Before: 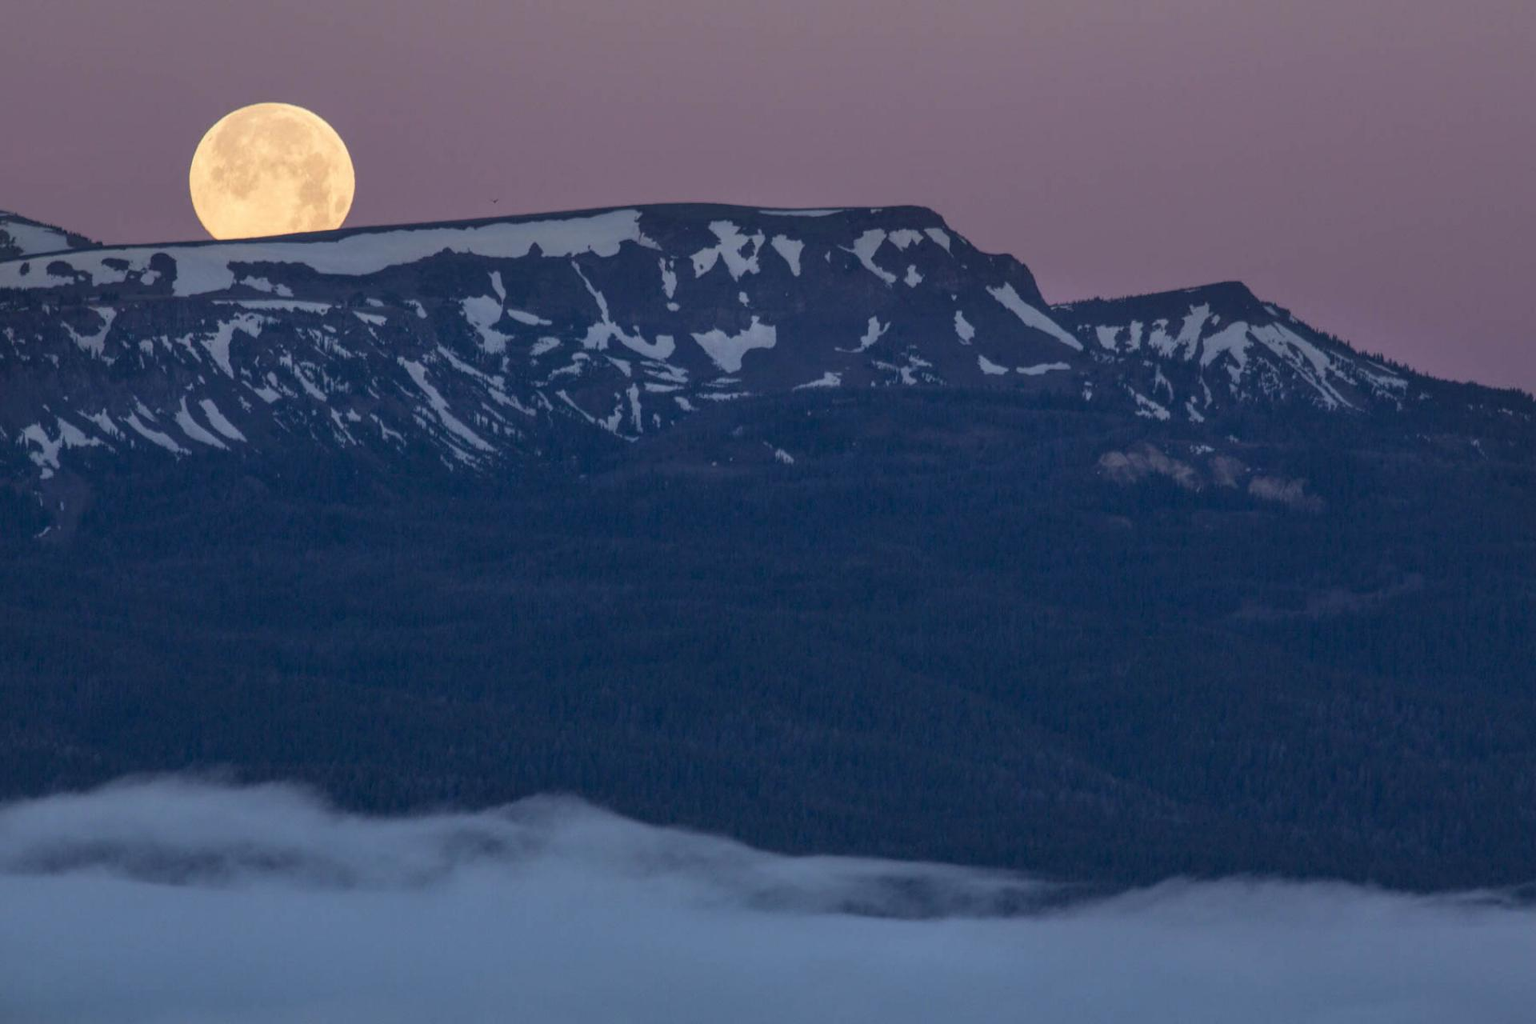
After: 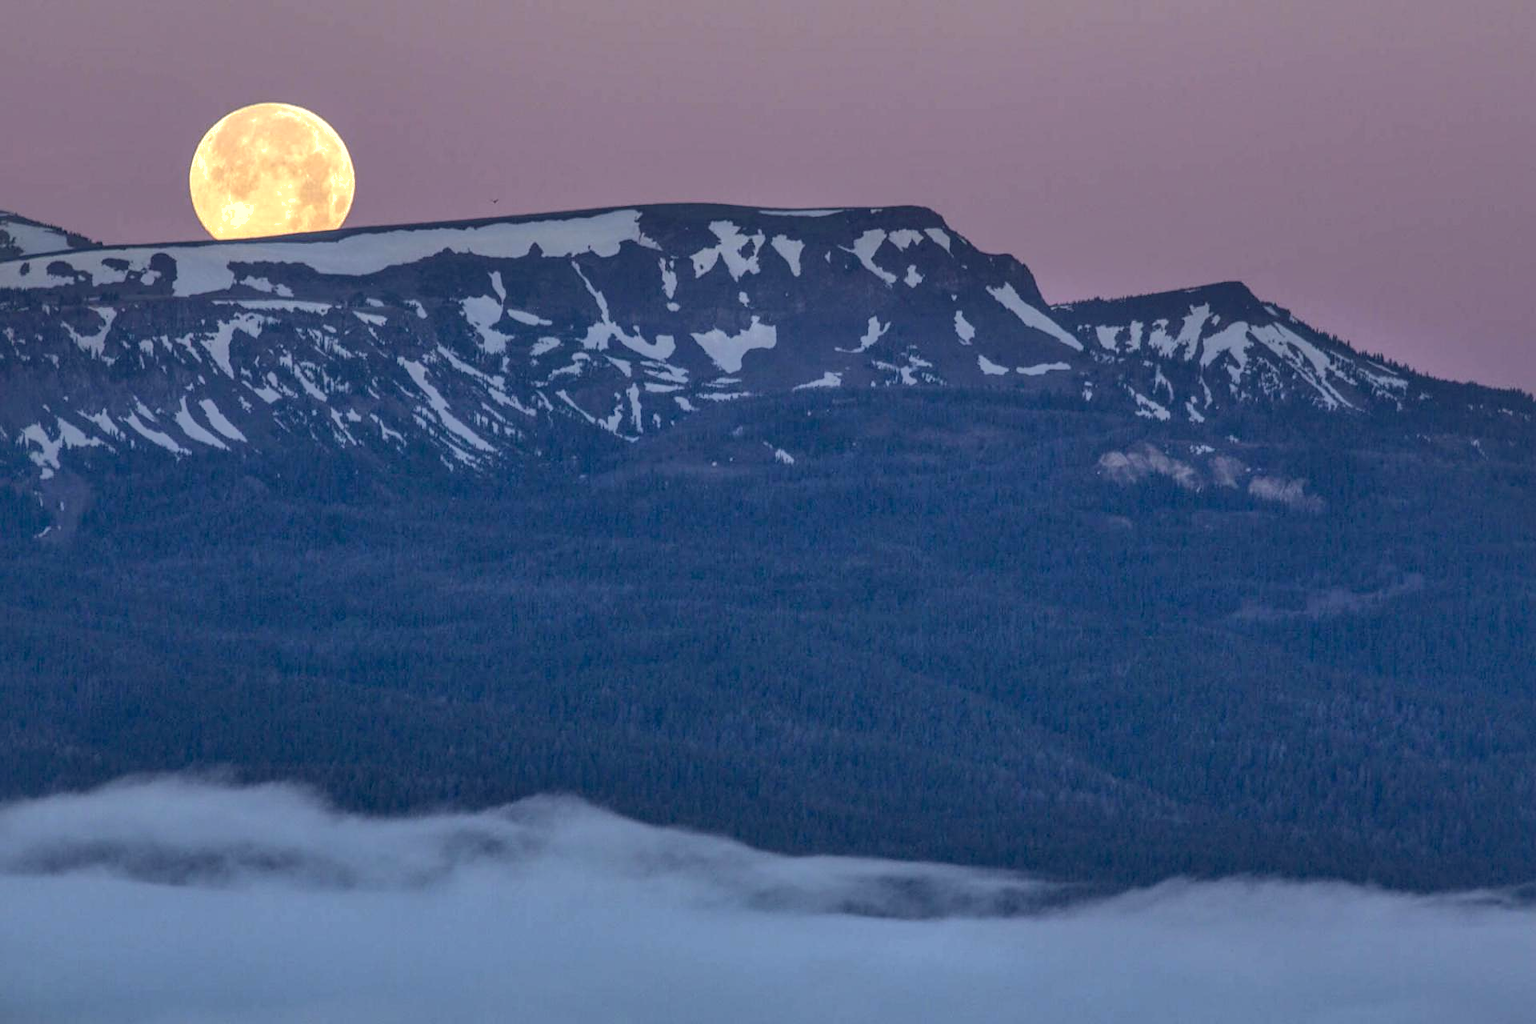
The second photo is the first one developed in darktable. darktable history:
local contrast: on, module defaults
exposure: exposure 0.4 EV, compensate highlight preservation false
shadows and highlights: on, module defaults
sharpen: amount 0.2
